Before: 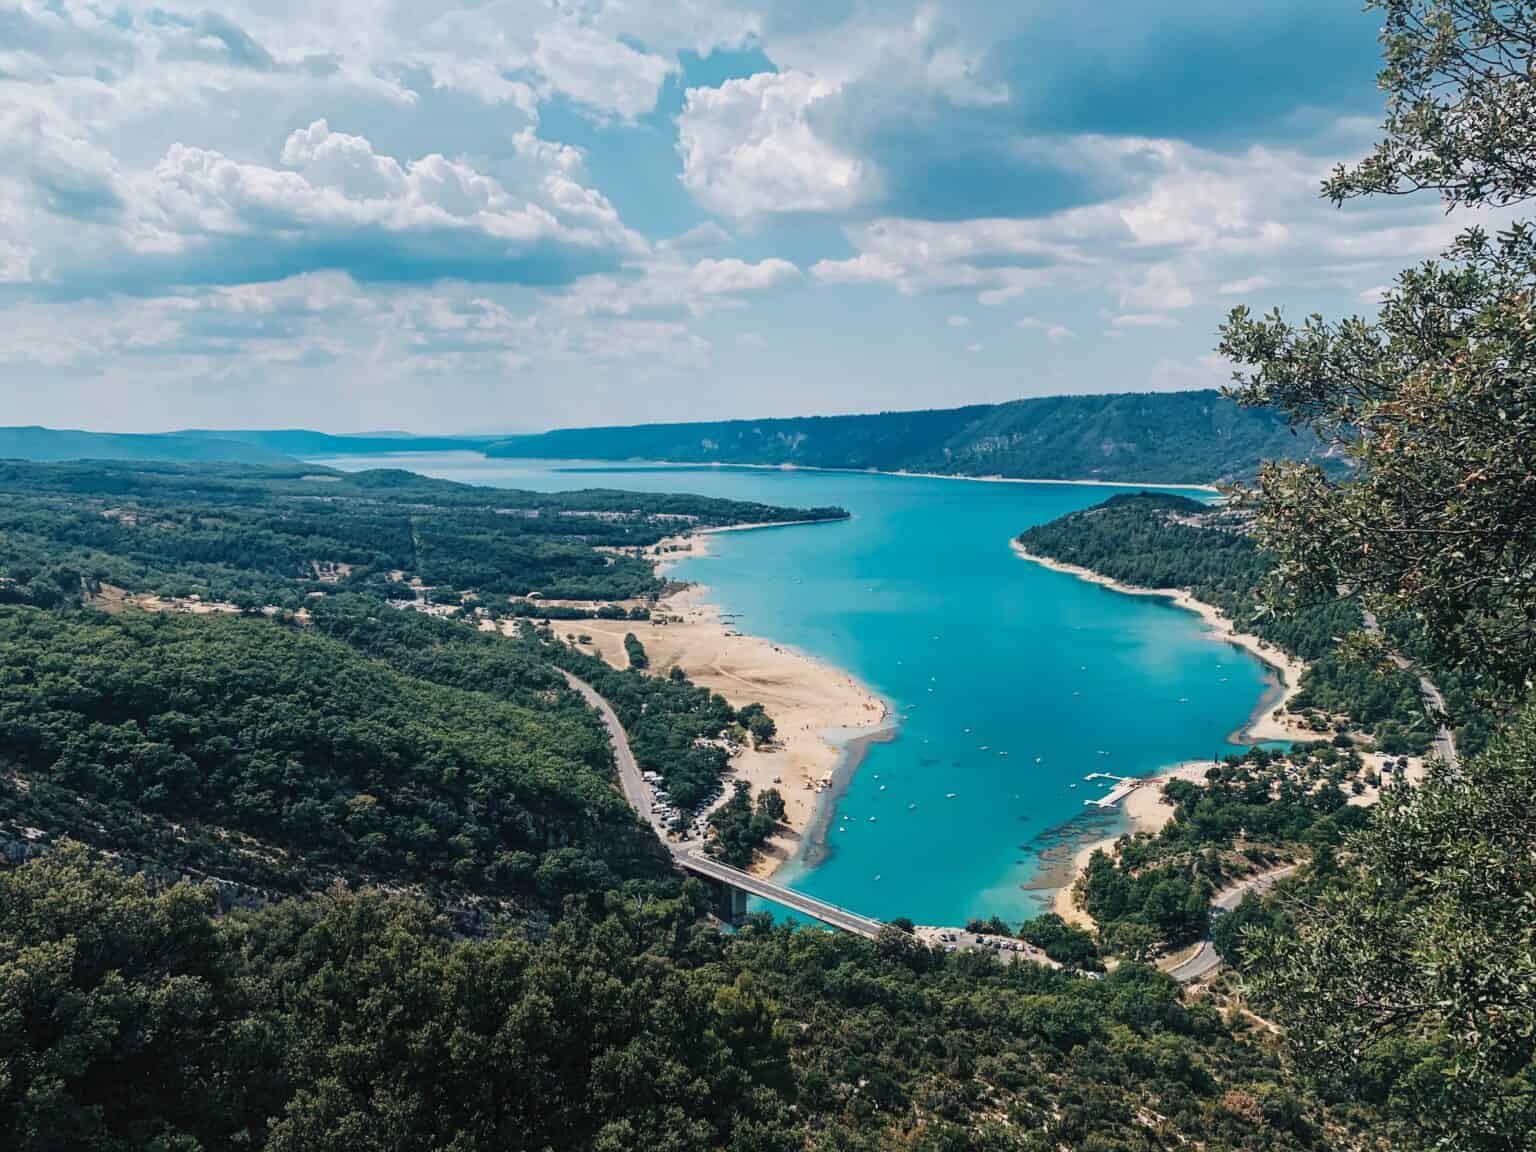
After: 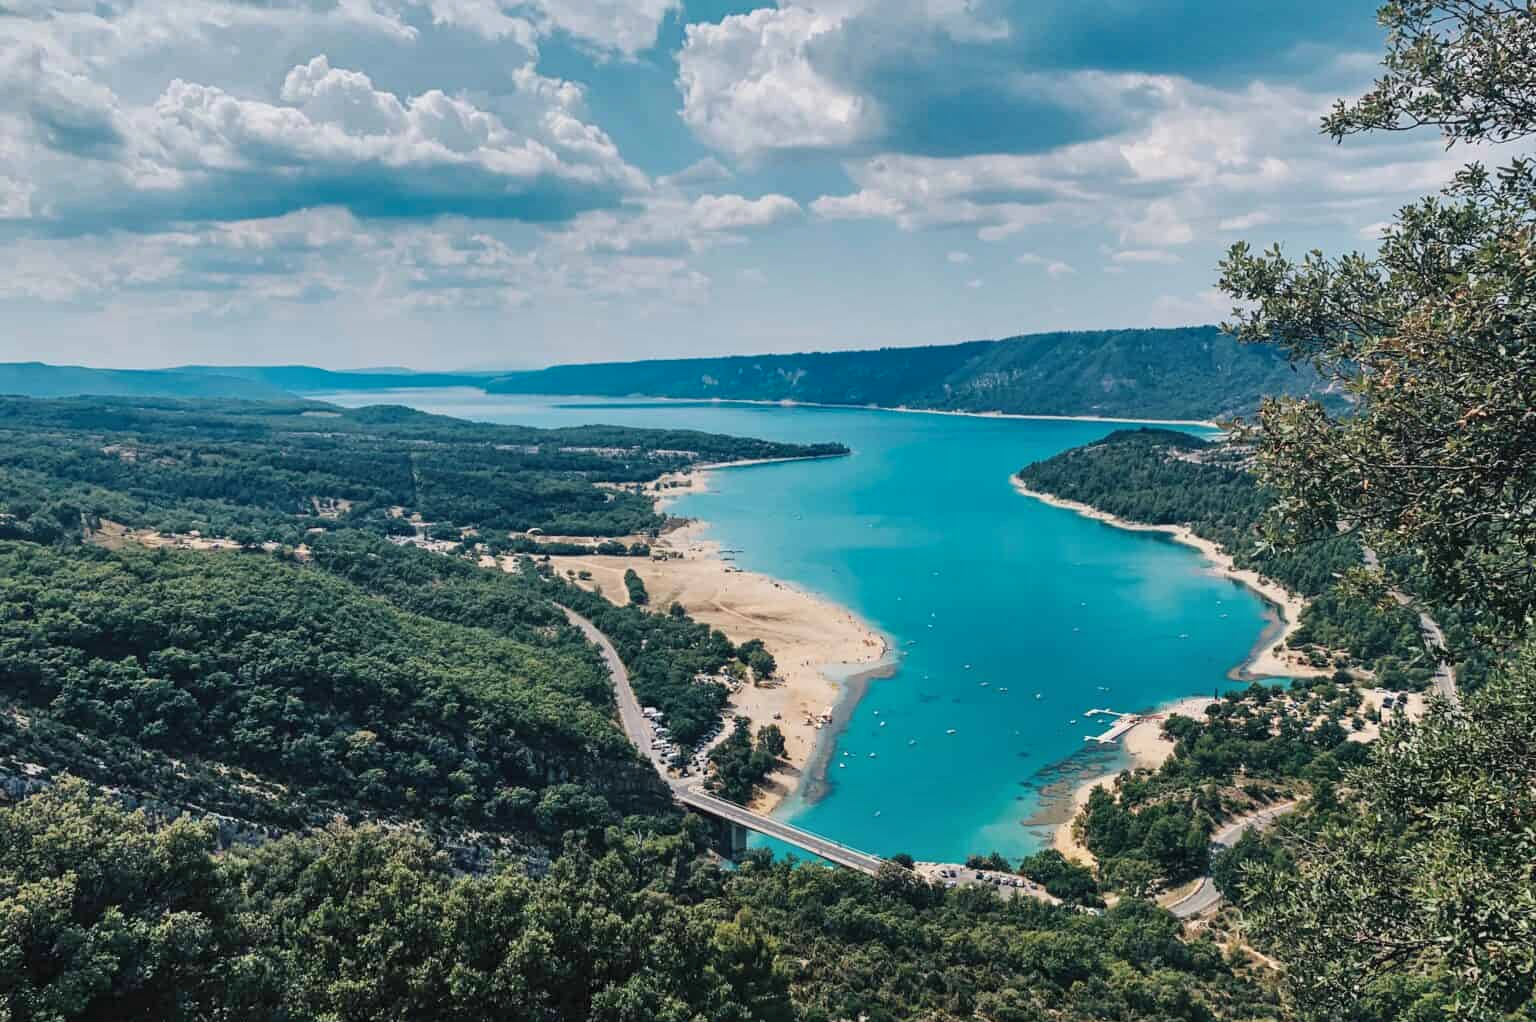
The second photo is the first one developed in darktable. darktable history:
crop and rotate: top 5.609%, bottom 5.609%
shadows and highlights: soften with gaussian
